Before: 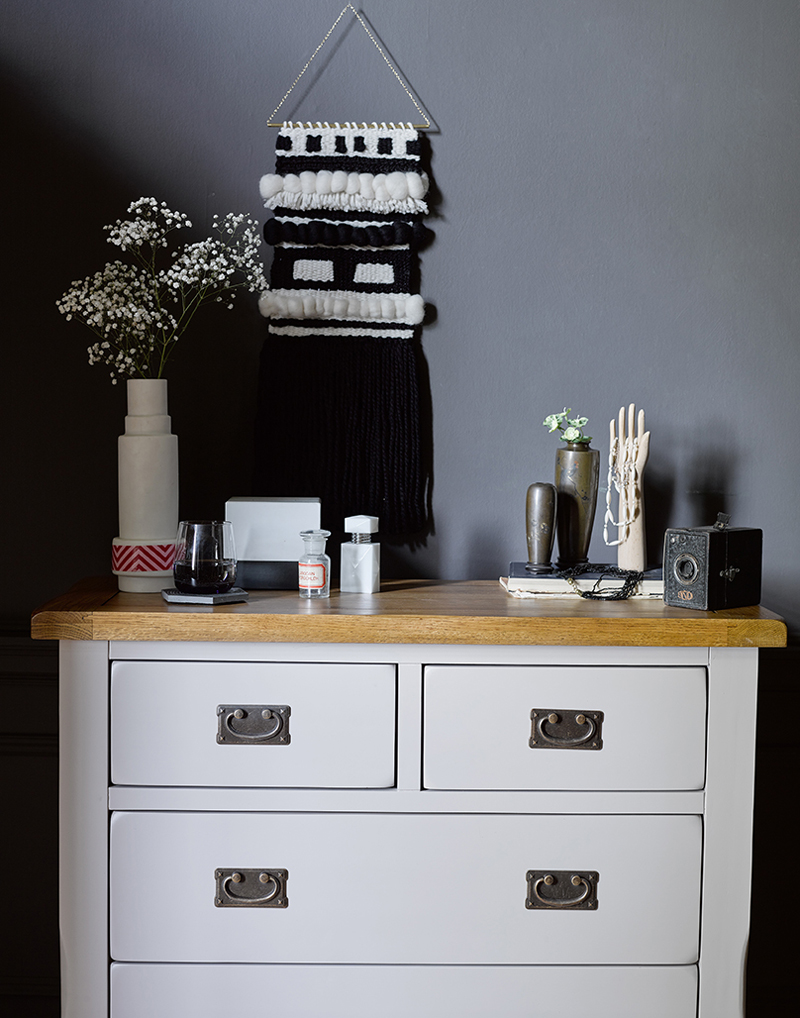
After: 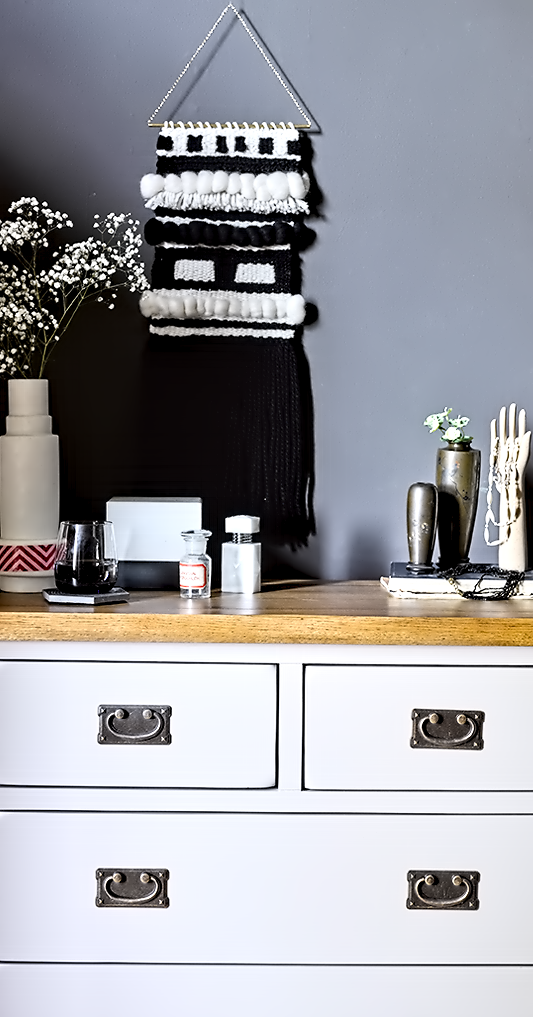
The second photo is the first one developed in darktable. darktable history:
contrast equalizer: octaves 7, y [[0.5, 0.542, 0.583, 0.625, 0.667, 0.708], [0.5 ×6], [0.5 ×6], [0, 0.033, 0.067, 0.1, 0.133, 0.167], [0, 0.05, 0.1, 0.15, 0.2, 0.25]]
crop and rotate: left 15.055%, right 18.278%
contrast brightness saturation: contrast 0.2, brightness 0.16, saturation 0.22
levels: levels [0, 0.476, 0.951]
